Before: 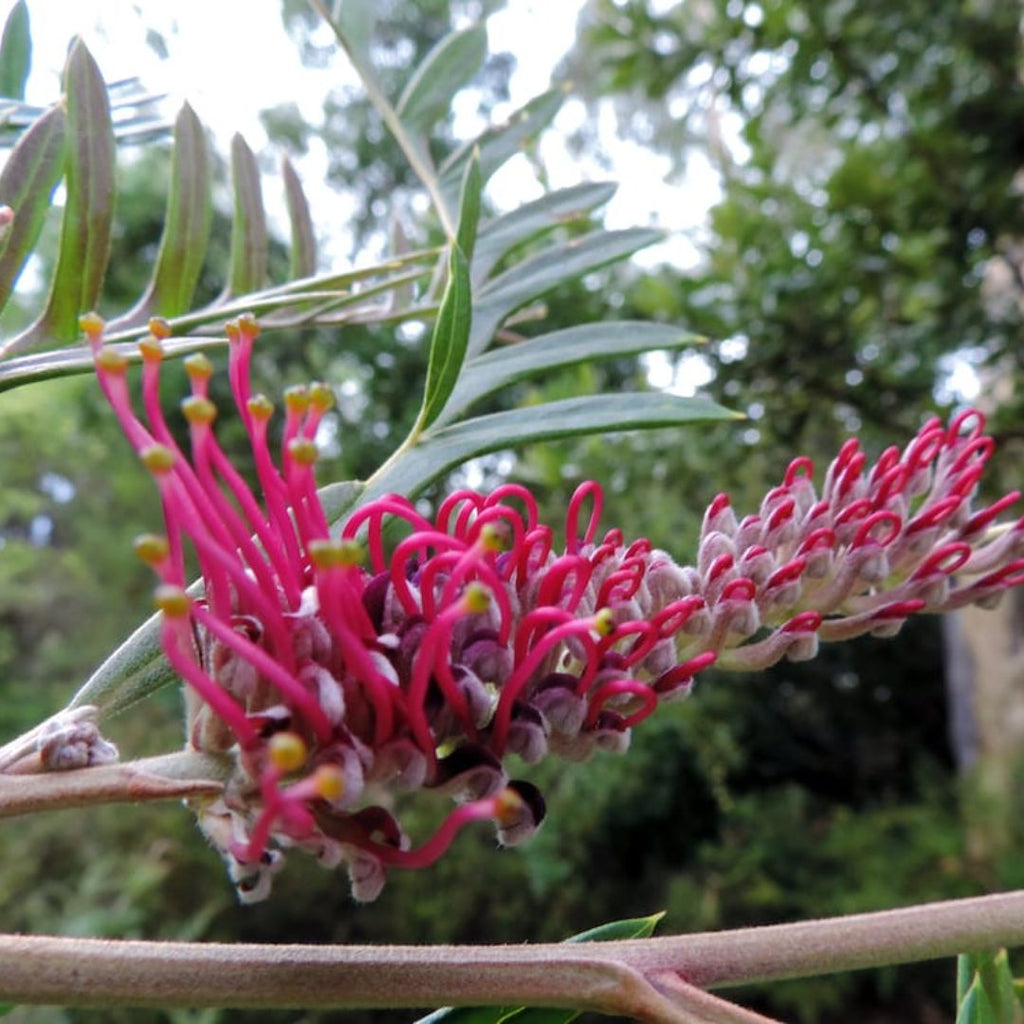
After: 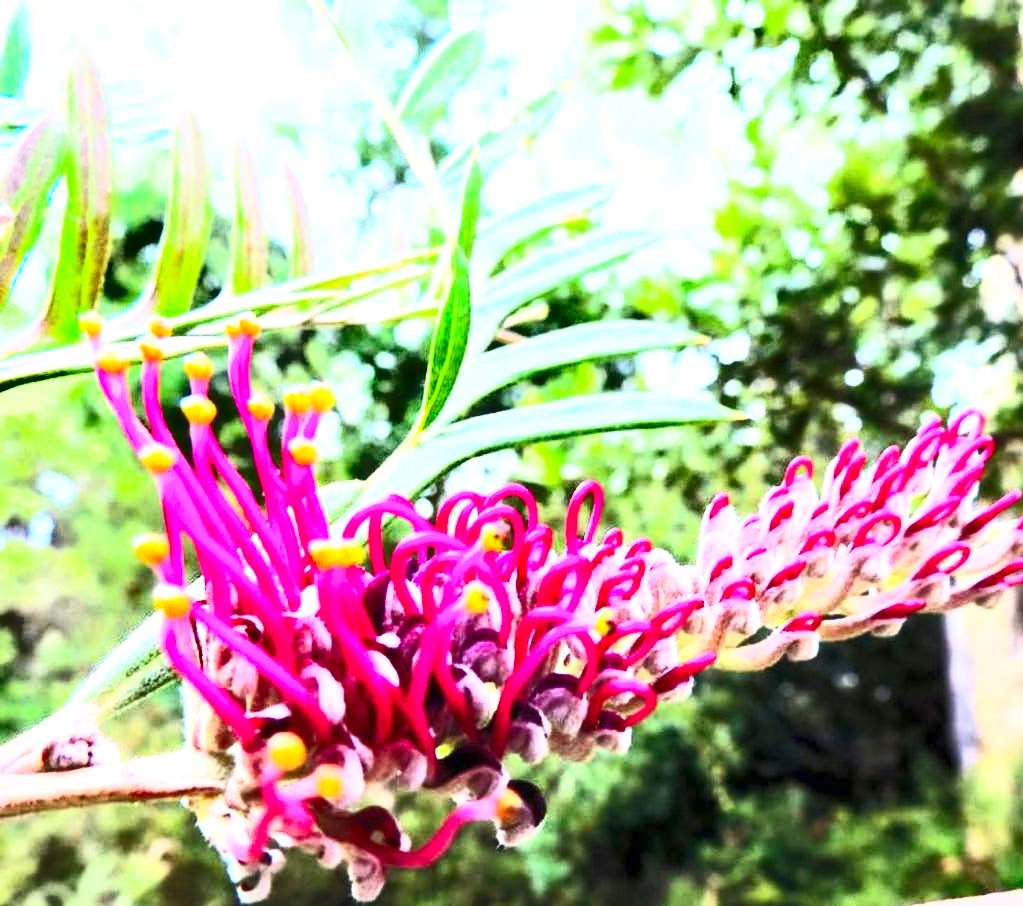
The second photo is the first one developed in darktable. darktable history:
shadows and highlights: low approximation 0.01, soften with gaussian
crop and rotate: top 0%, bottom 11.49%
contrast brightness saturation: contrast 0.83, brightness 0.59, saturation 0.59
exposure: black level correction 0, exposure 1.2 EV, compensate highlight preservation false
local contrast: mode bilateral grid, contrast 20, coarseness 20, detail 150%, midtone range 0.2
